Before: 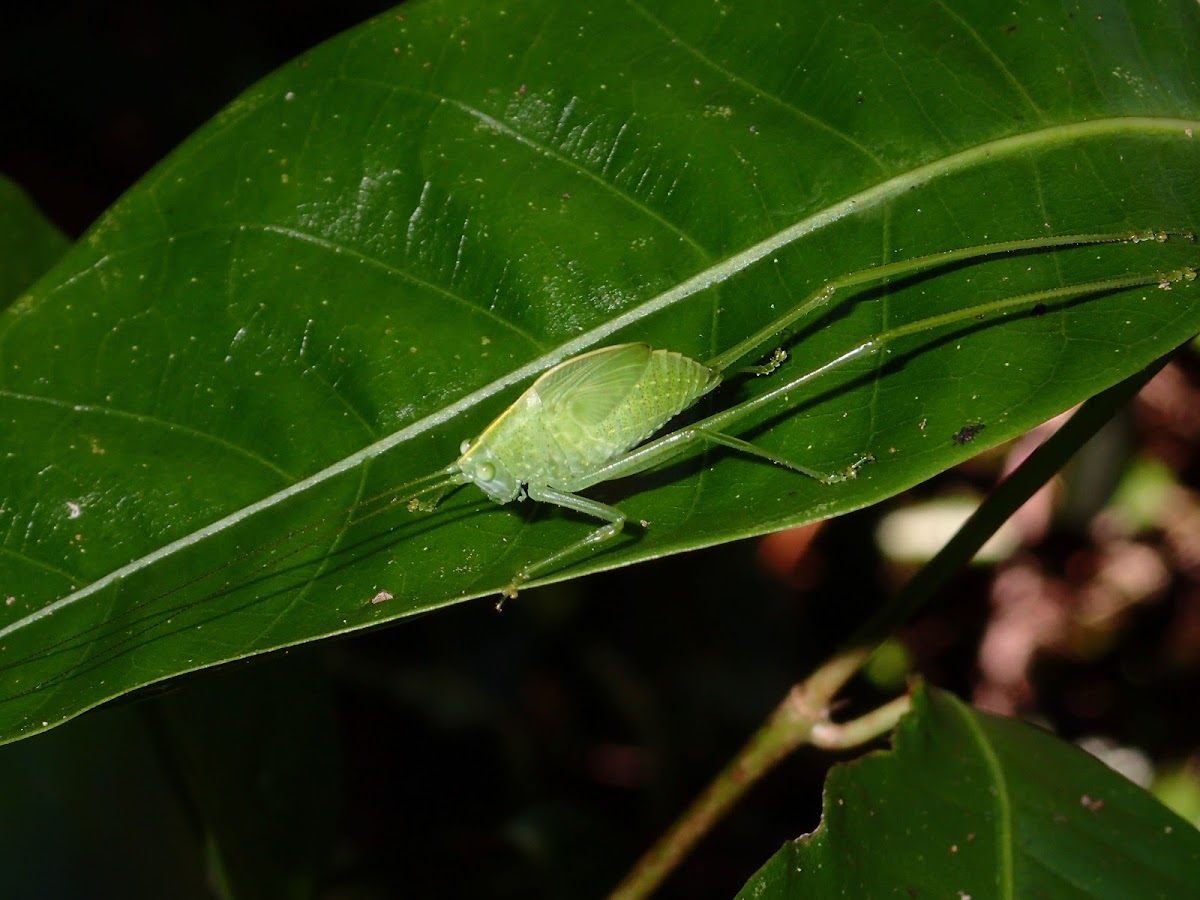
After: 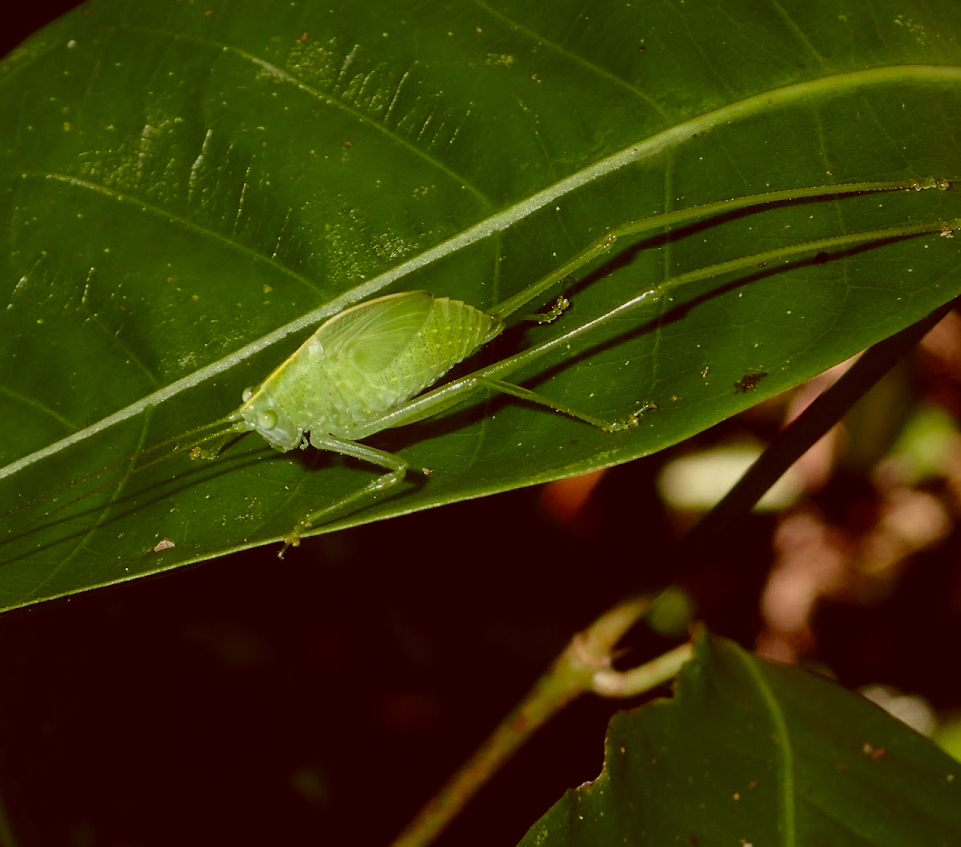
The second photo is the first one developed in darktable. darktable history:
crop and rotate: left 18.188%, top 5.833%, right 1.683%
color correction: highlights a* -6.05, highlights b* 9.63, shadows a* 10.89, shadows b* 23.16
exposure: exposure -0.261 EV, compensate highlight preservation false
